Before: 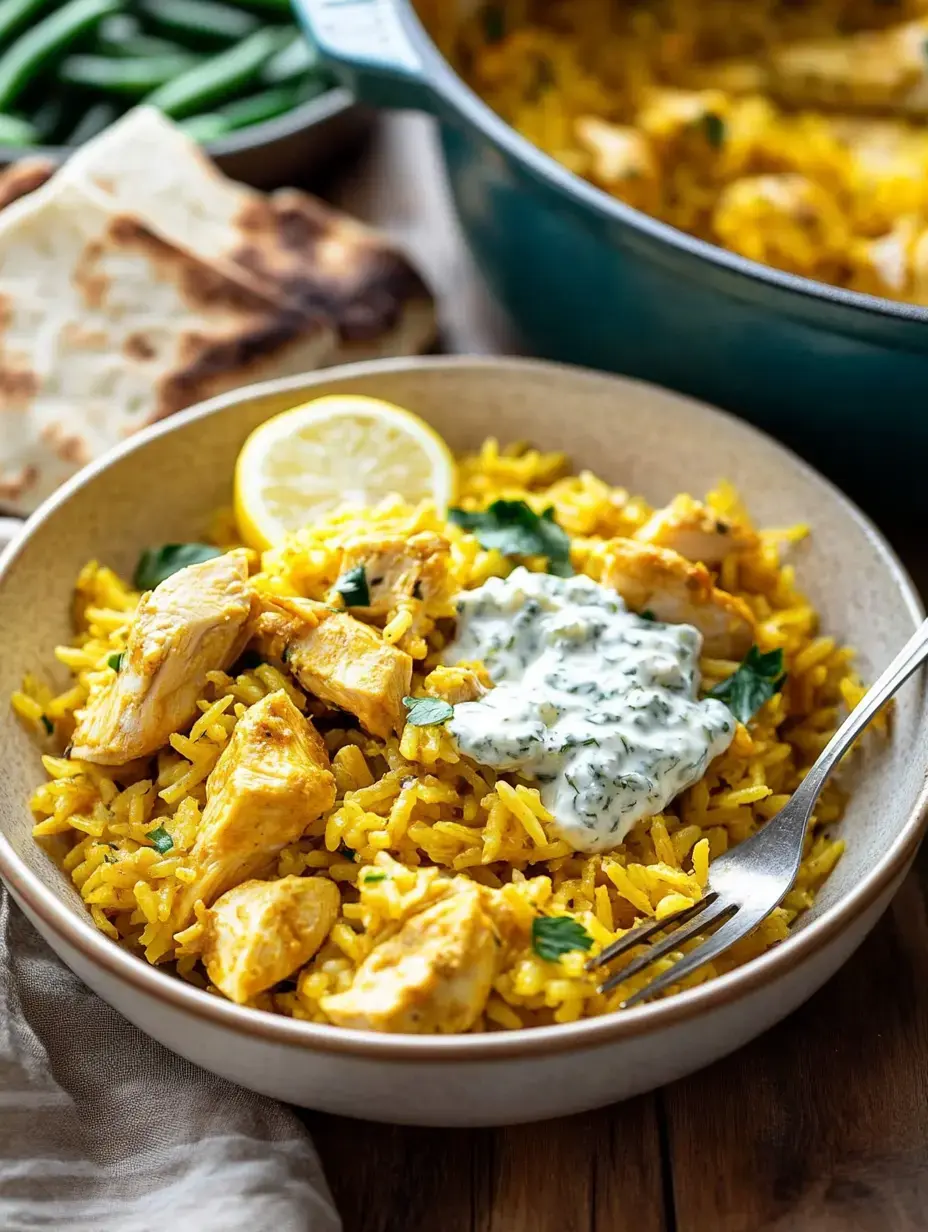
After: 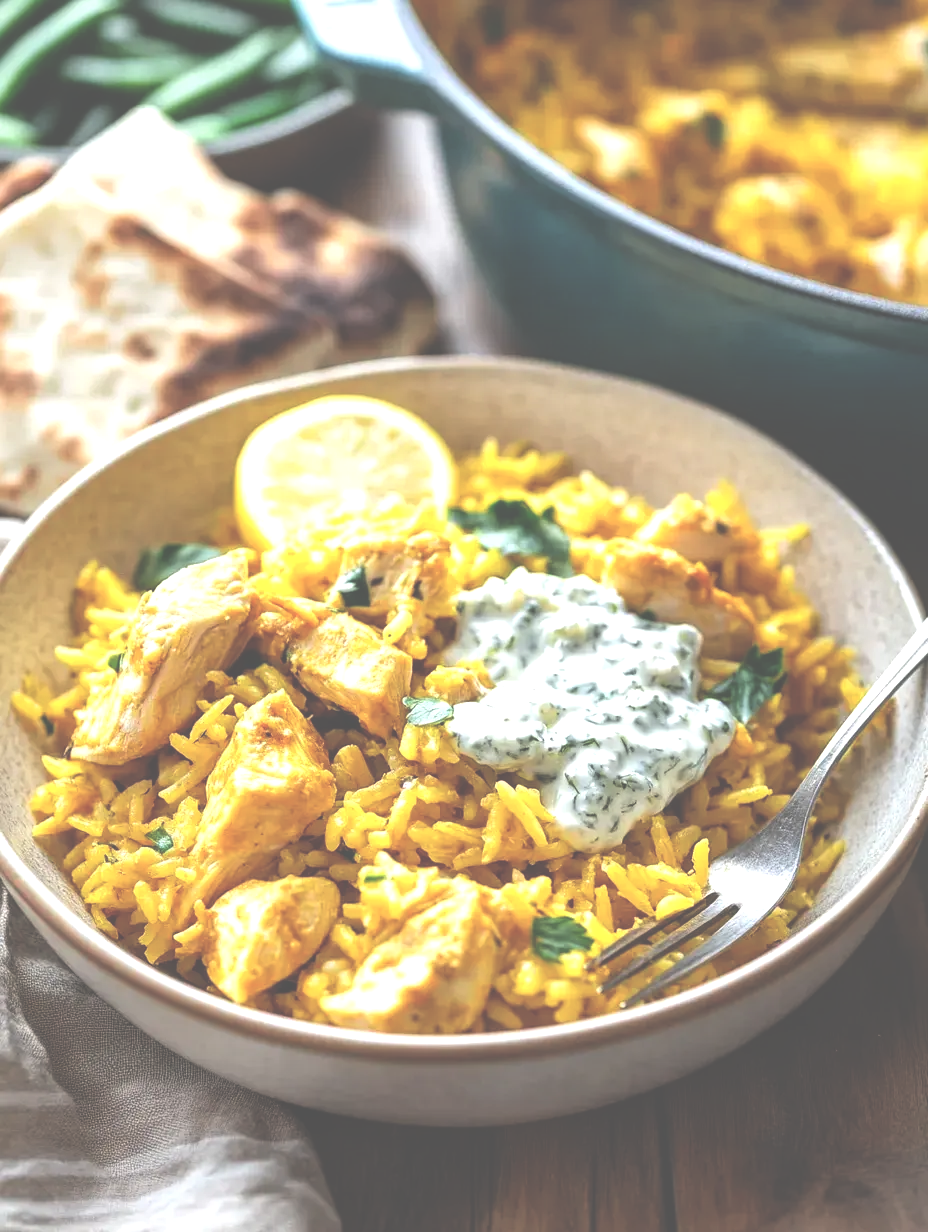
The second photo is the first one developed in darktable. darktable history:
exposure: black level correction -0.071, exposure 0.5 EV, compensate highlight preservation false
local contrast: highlights 100%, shadows 100%, detail 120%, midtone range 0.2
